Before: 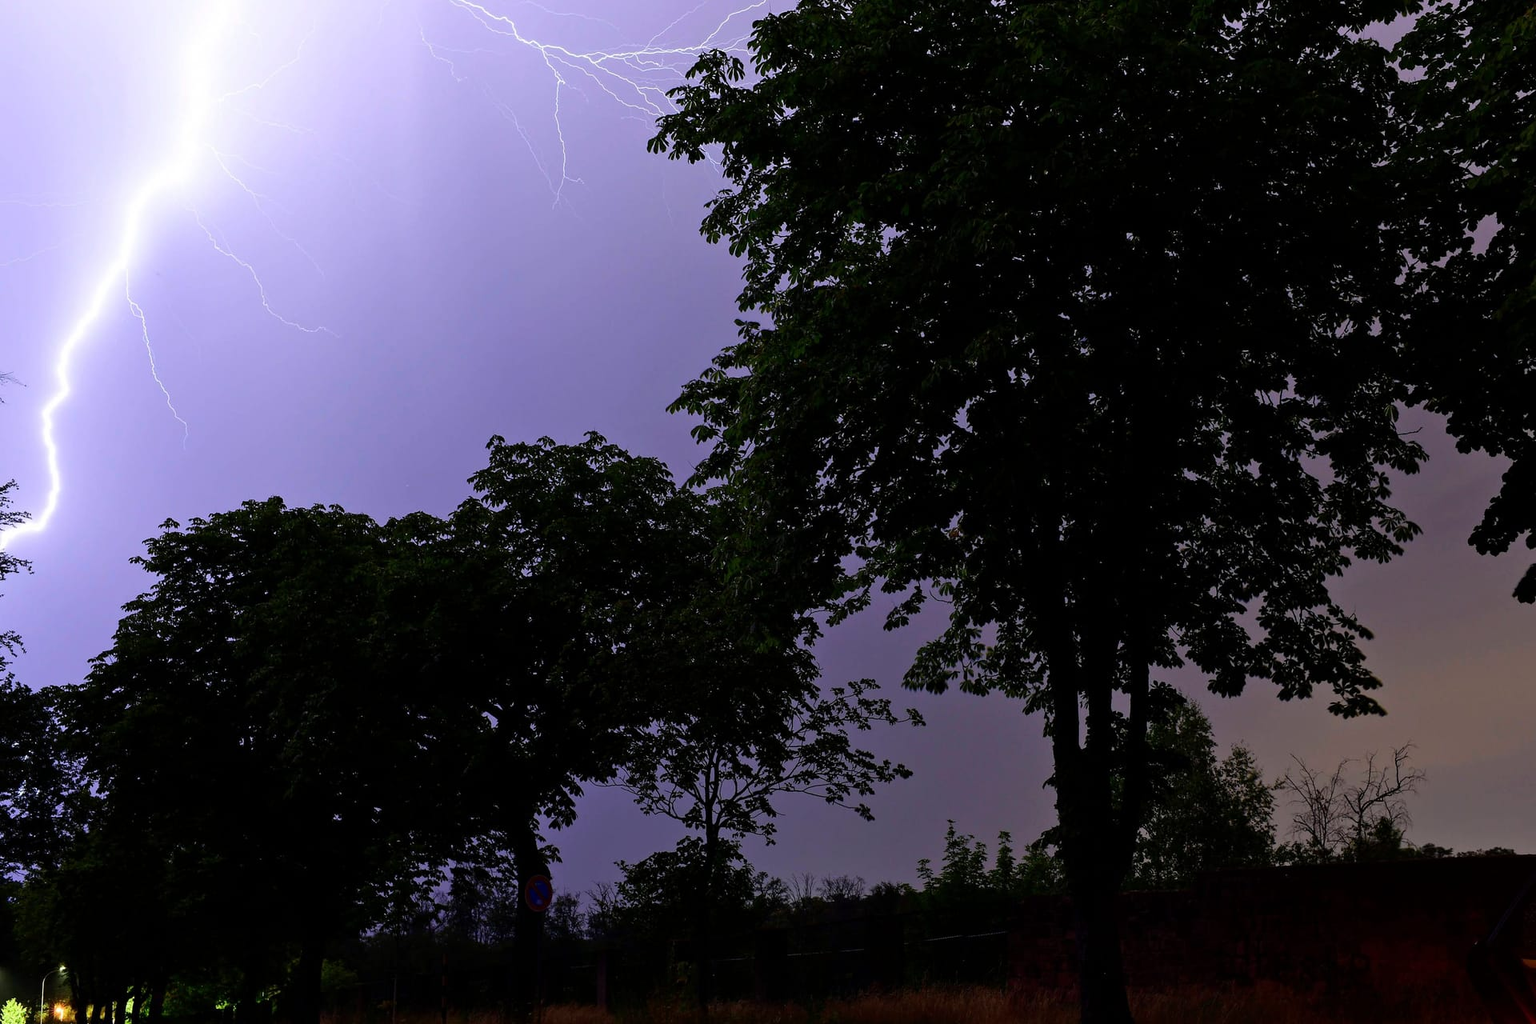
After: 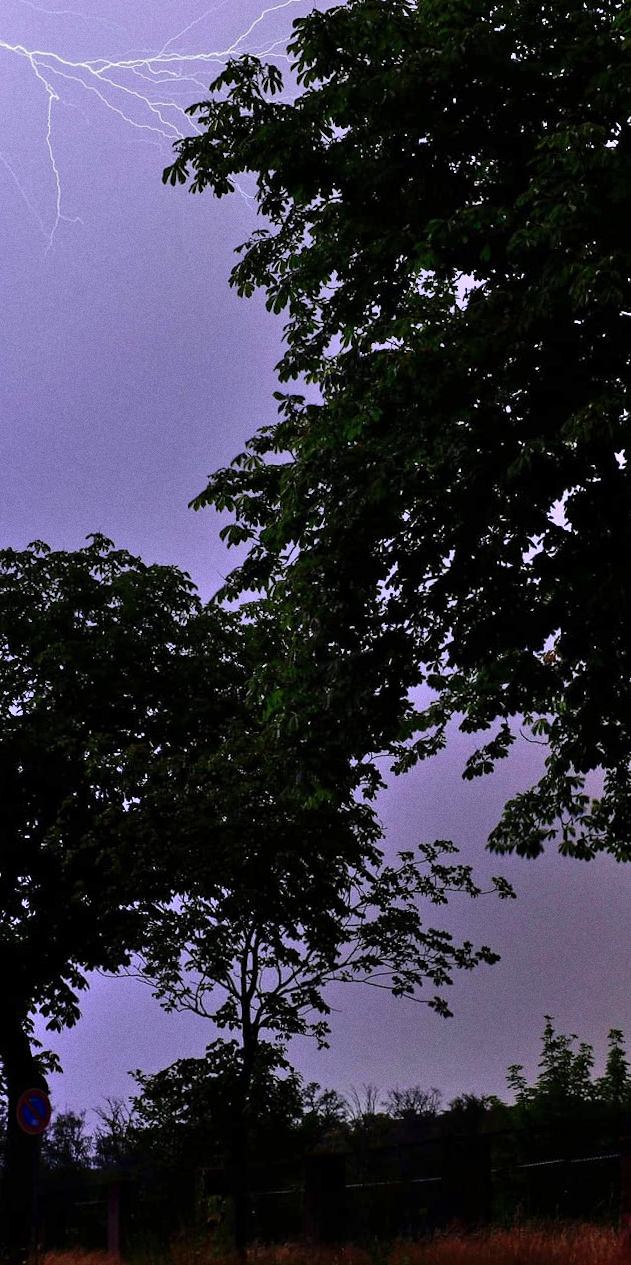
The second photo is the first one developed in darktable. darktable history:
rotate and perspective: rotation -0.45°, automatic cropping original format, crop left 0.008, crop right 0.992, crop top 0.012, crop bottom 0.988
shadows and highlights: soften with gaussian
crop: left 33.36%, right 33.36%
grain: coarseness 0.09 ISO
